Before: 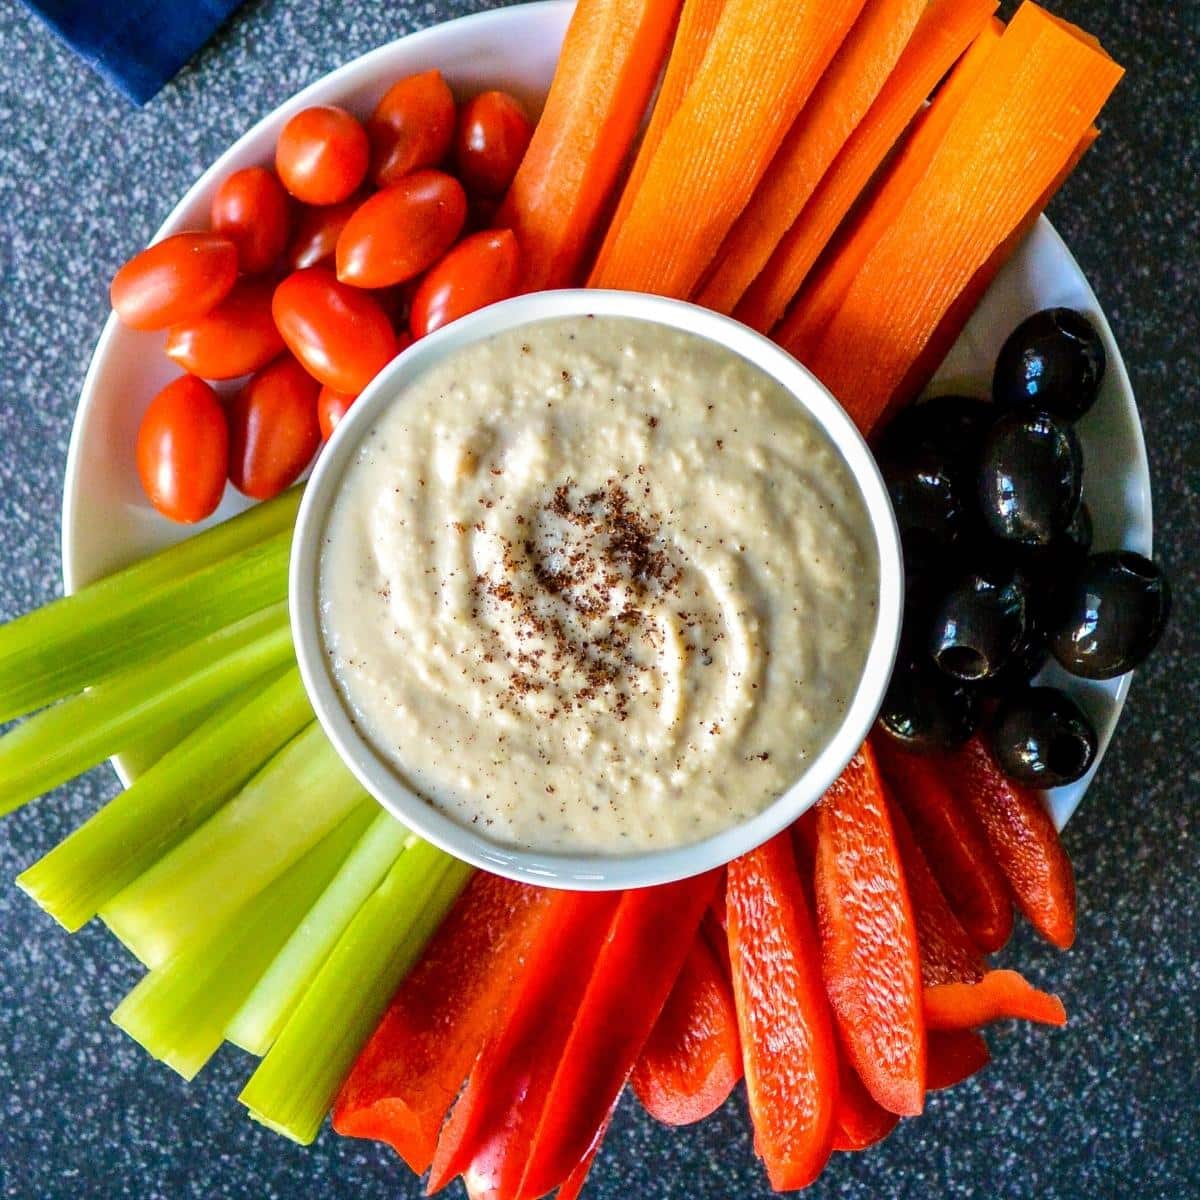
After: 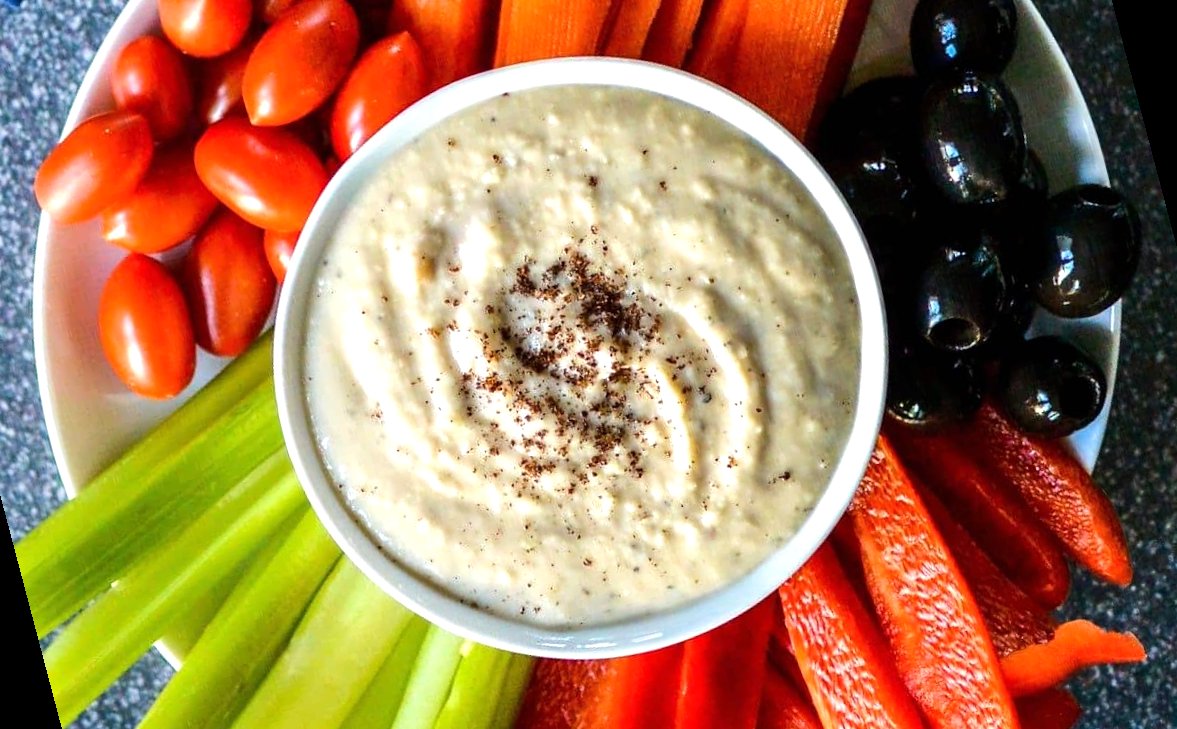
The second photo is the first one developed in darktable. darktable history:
rotate and perspective: rotation -14.8°, crop left 0.1, crop right 0.903, crop top 0.25, crop bottom 0.748
exposure: compensate highlight preservation false
tone equalizer: -8 EV -0.417 EV, -7 EV -0.389 EV, -6 EV -0.333 EV, -5 EV -0.222 EV, -3 EV 0.222 EV, -2 EV 0.333 EV, -1 EV 0.389 EV, +0 EV 0.417 EV, edges refinement/feathering 500, mask exposure compensation -1.57 EV, preserve details no
